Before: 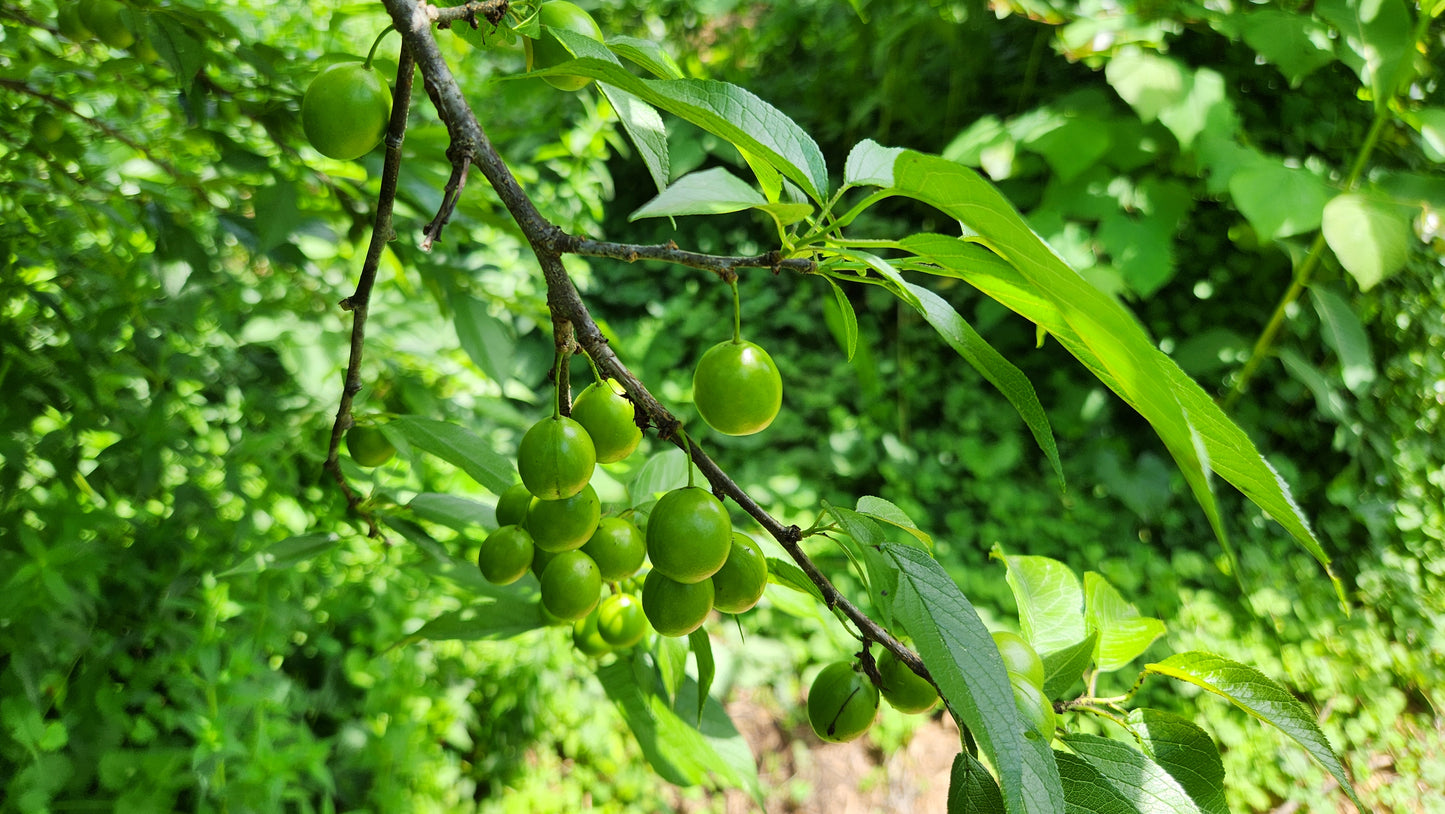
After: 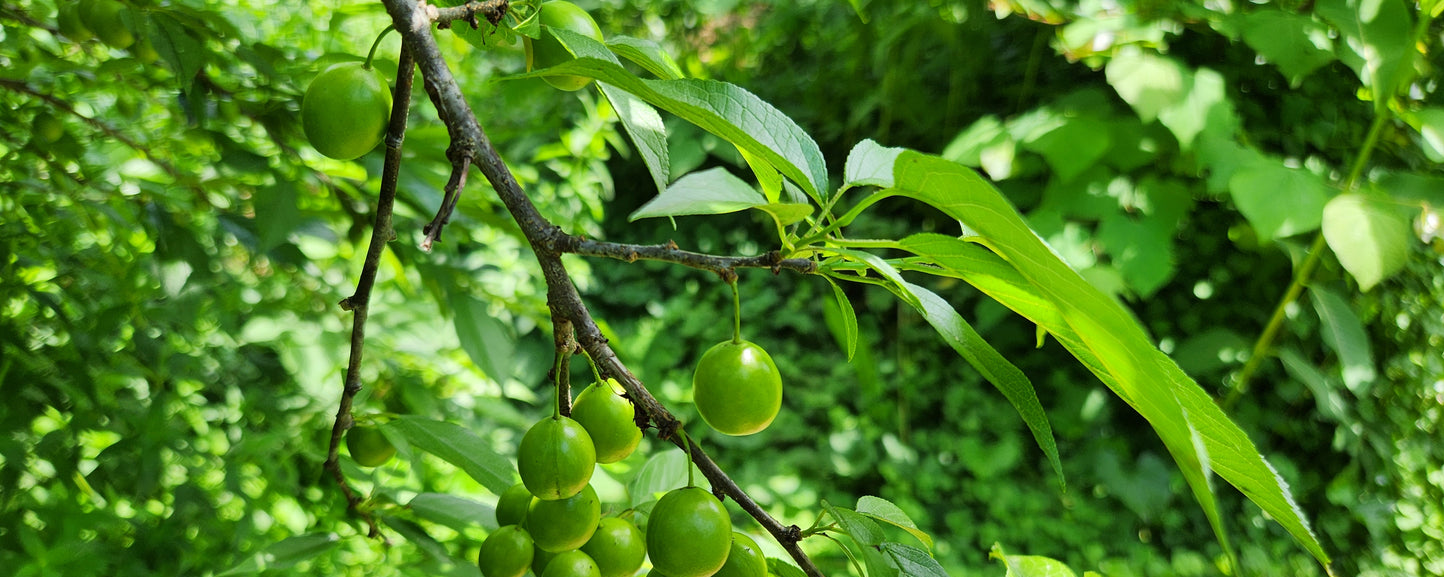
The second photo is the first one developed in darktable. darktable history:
crop: right 0%, bottom 29.048%
